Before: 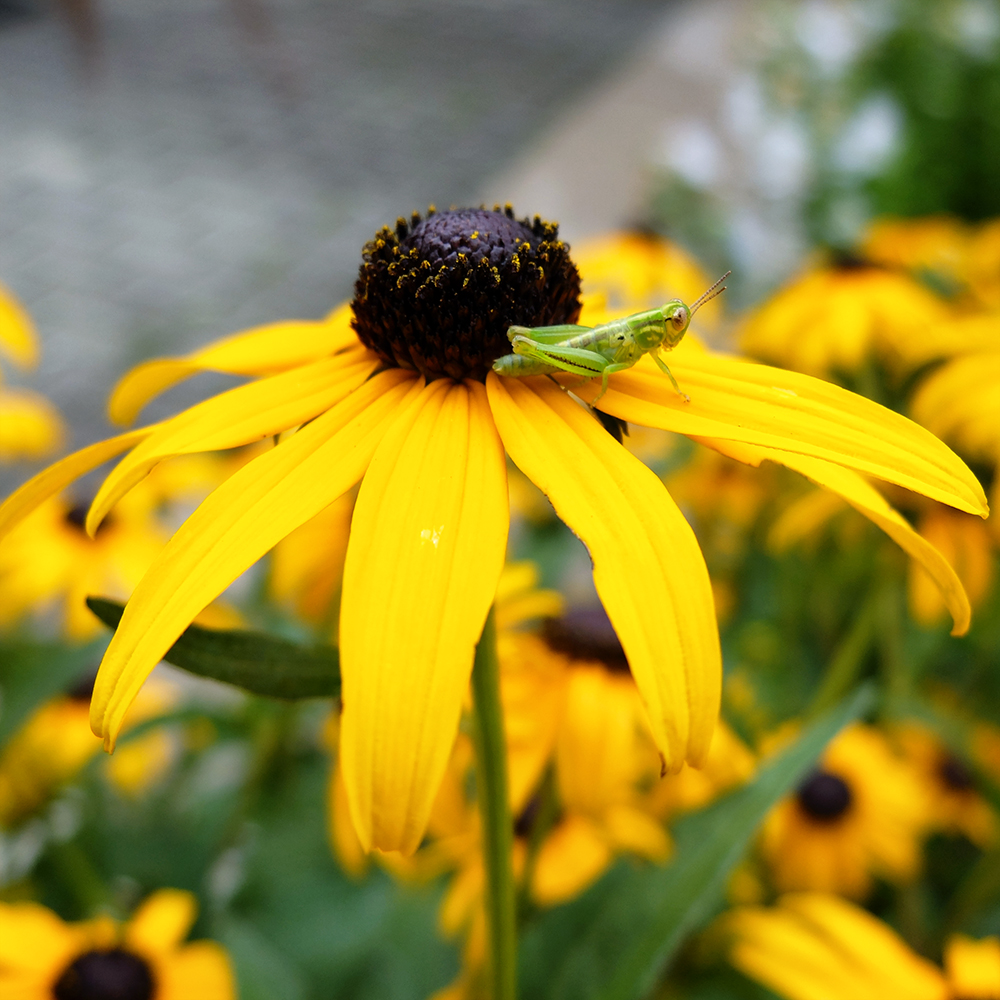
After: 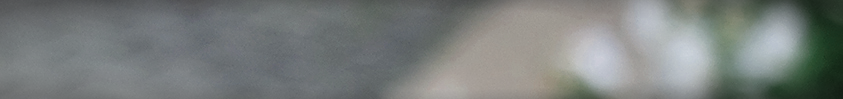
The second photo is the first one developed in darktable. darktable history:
local contrast: on, module defaults
color zones: curves: ch0 [(0, 0.5) (0.125, 0.4) (0.25, 0.5) (0.375, 0.4) (0.5, 0.4) (0.625, 0.35) (0.75, 0.35) (0.875, 0.5)]; ch1 [(0, 0.35) (0.125, 0.45) (0.25, 0.35) (0.375, 0.35) (0.5, 0.35) (0.625, 0.35) (0.75, 0.45) (0.875, 0.35)]; ch2 [(0, 0.6) (0.125, 0.5) (0.25, 0.5) (0.375, 0.6) (0.5, 0.6) (0.625, 0.5) (0.75, 0.5) (0.875, 0.5)]
vignetting: automatic ratio true
crop and rotate: left 9.644%, top 9.491%, right 6.021%, bottom 80.509%
sharpen: on, module defaults
color correction: highlights a* 0.207, highlights b* 2.7, shadows a* -0.874, shadows b* -4.78
